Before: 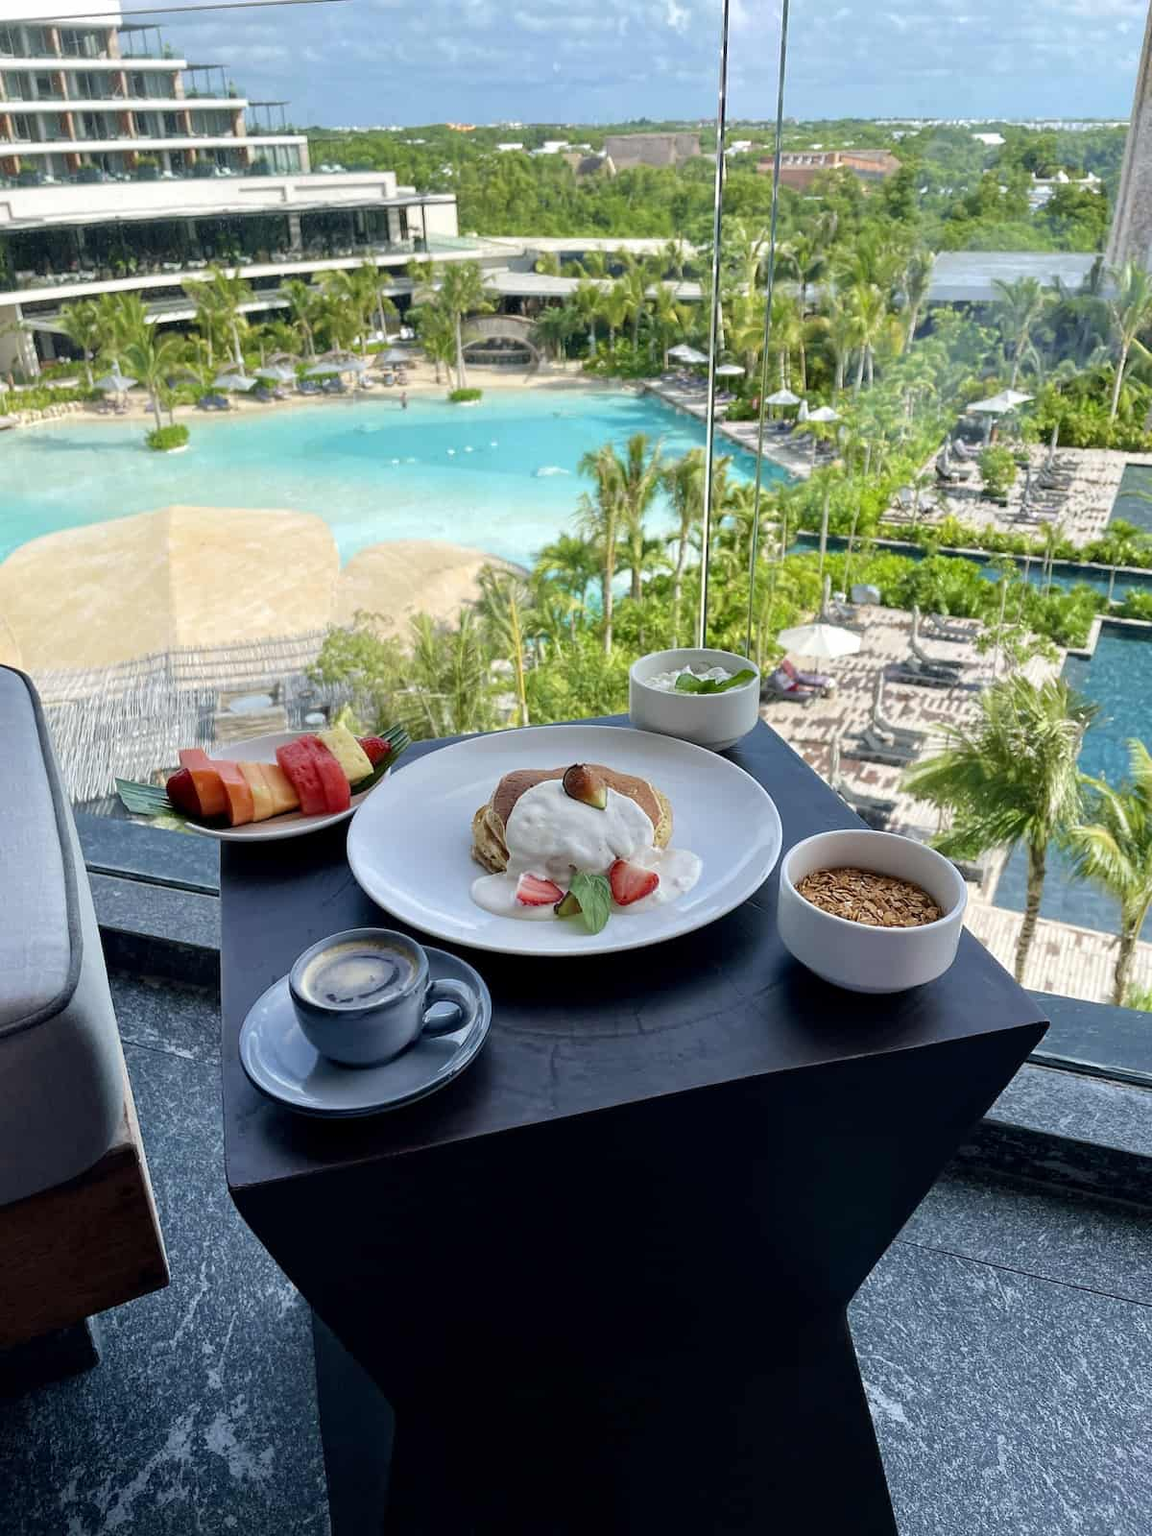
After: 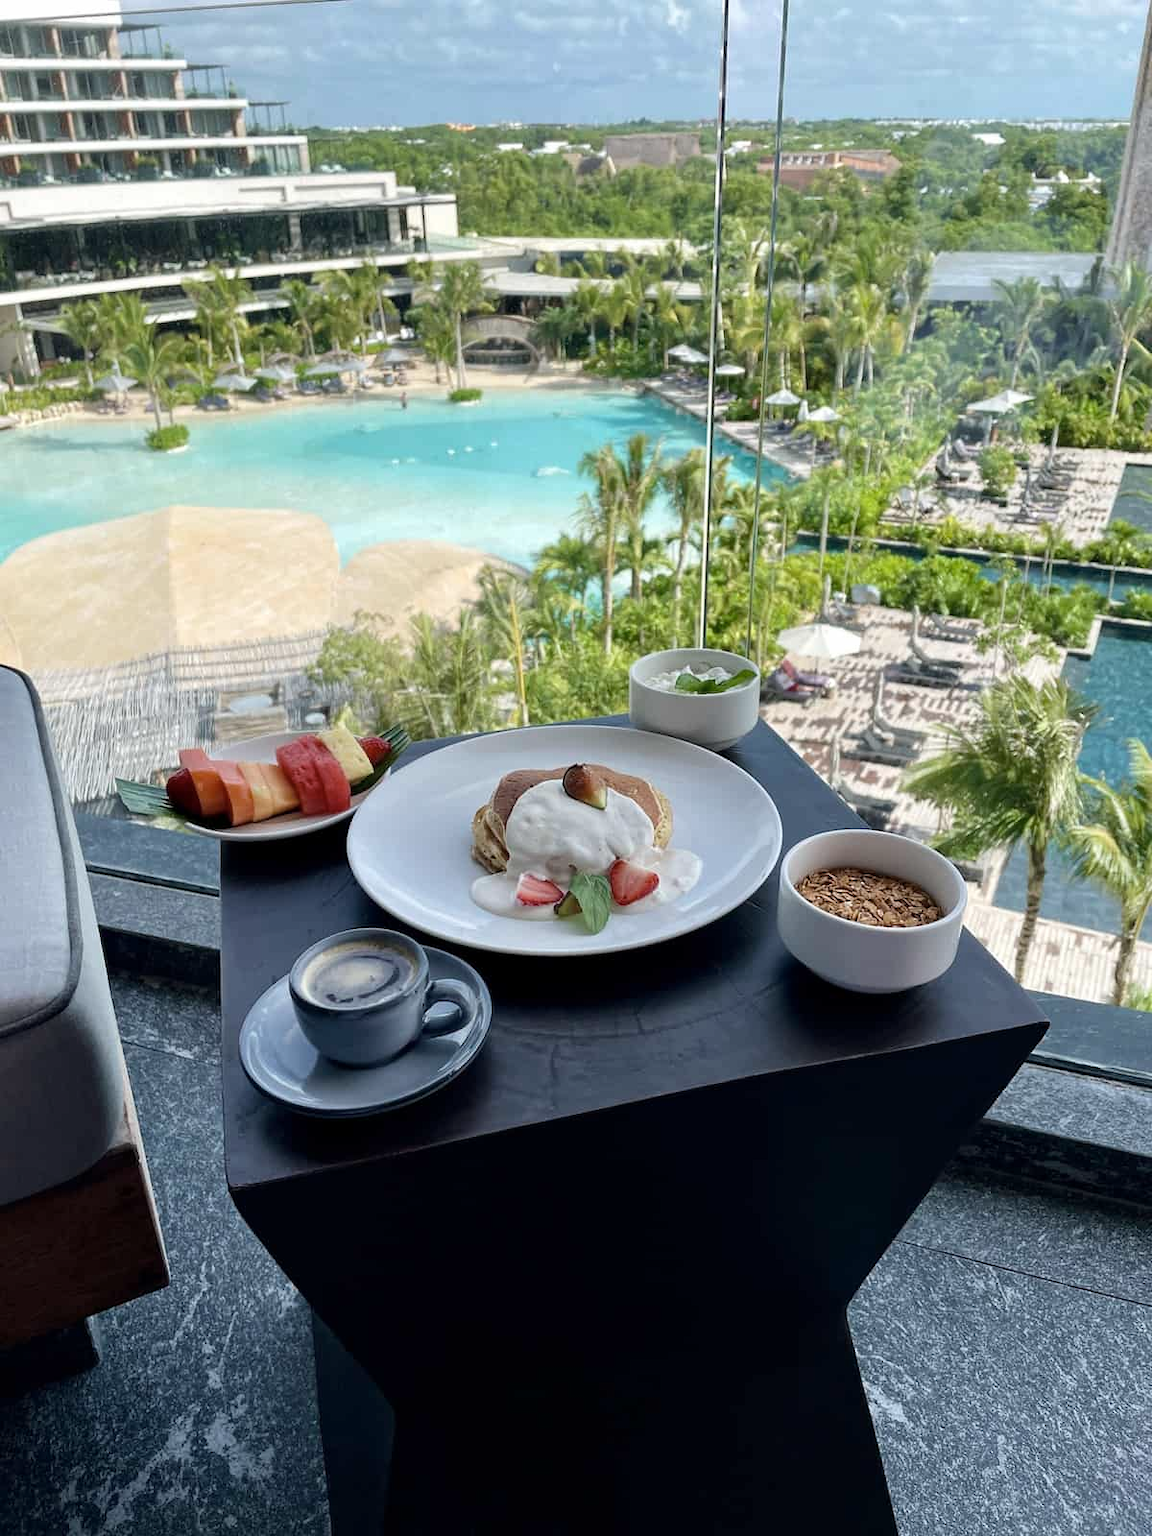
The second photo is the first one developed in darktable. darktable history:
contrast brightness saturation: contrast 0.061, brightness -0.013, saturation -0.248
